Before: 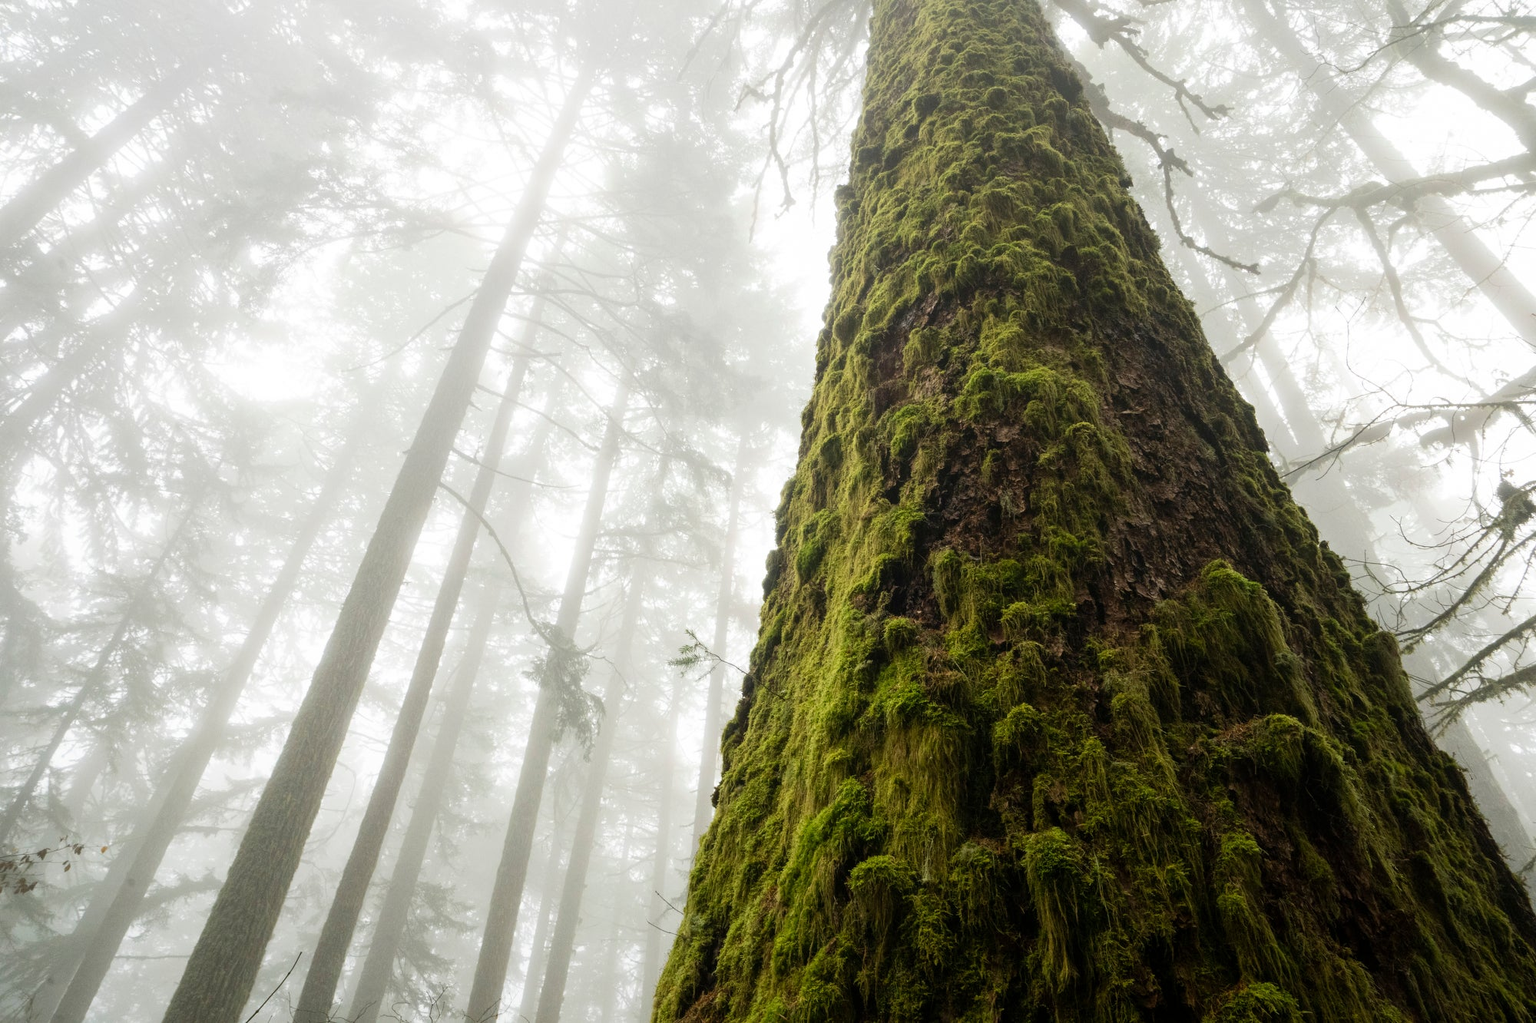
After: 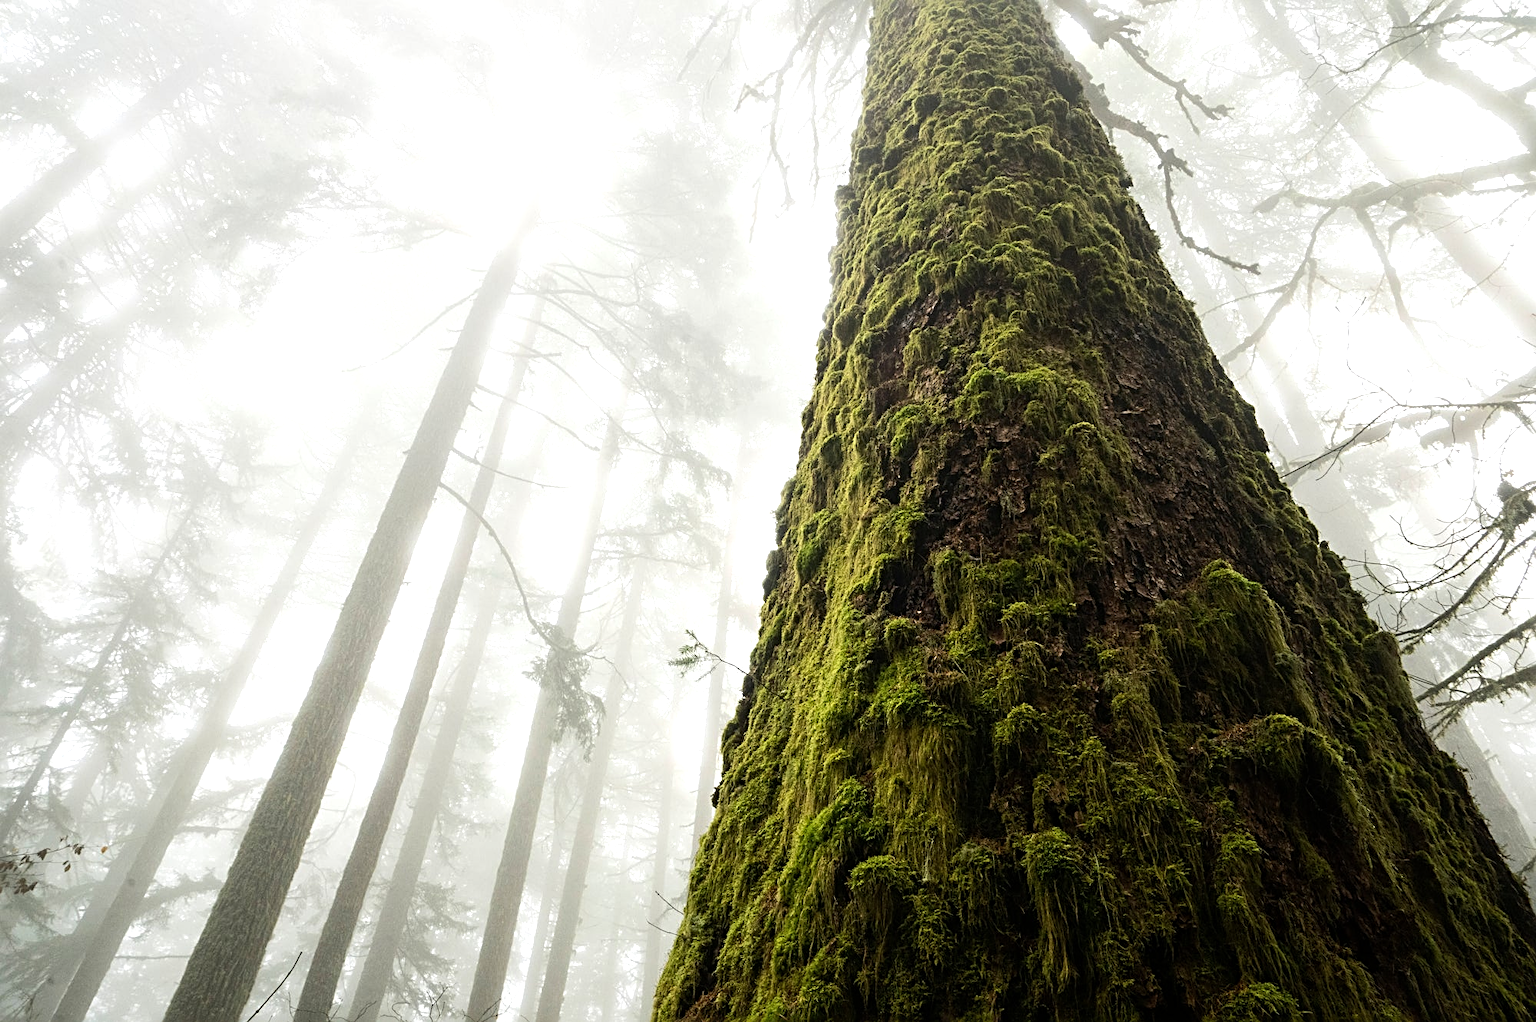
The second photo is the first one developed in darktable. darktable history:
tone equalizer: -8 EV -0.417 EV, -7 EV -0.389 EV, -6 EV -0.333 EV, -5 EV -0.222 EV, -3 EV 0.222 EV, -2 EV 0.333 EV, -1 EV 0.389 EV, +0 EV 0.417 EV, edges refinement/feathering 500, mask exposure compensation -1.57 EV, preserve details no
sharpen: radius 3.119
